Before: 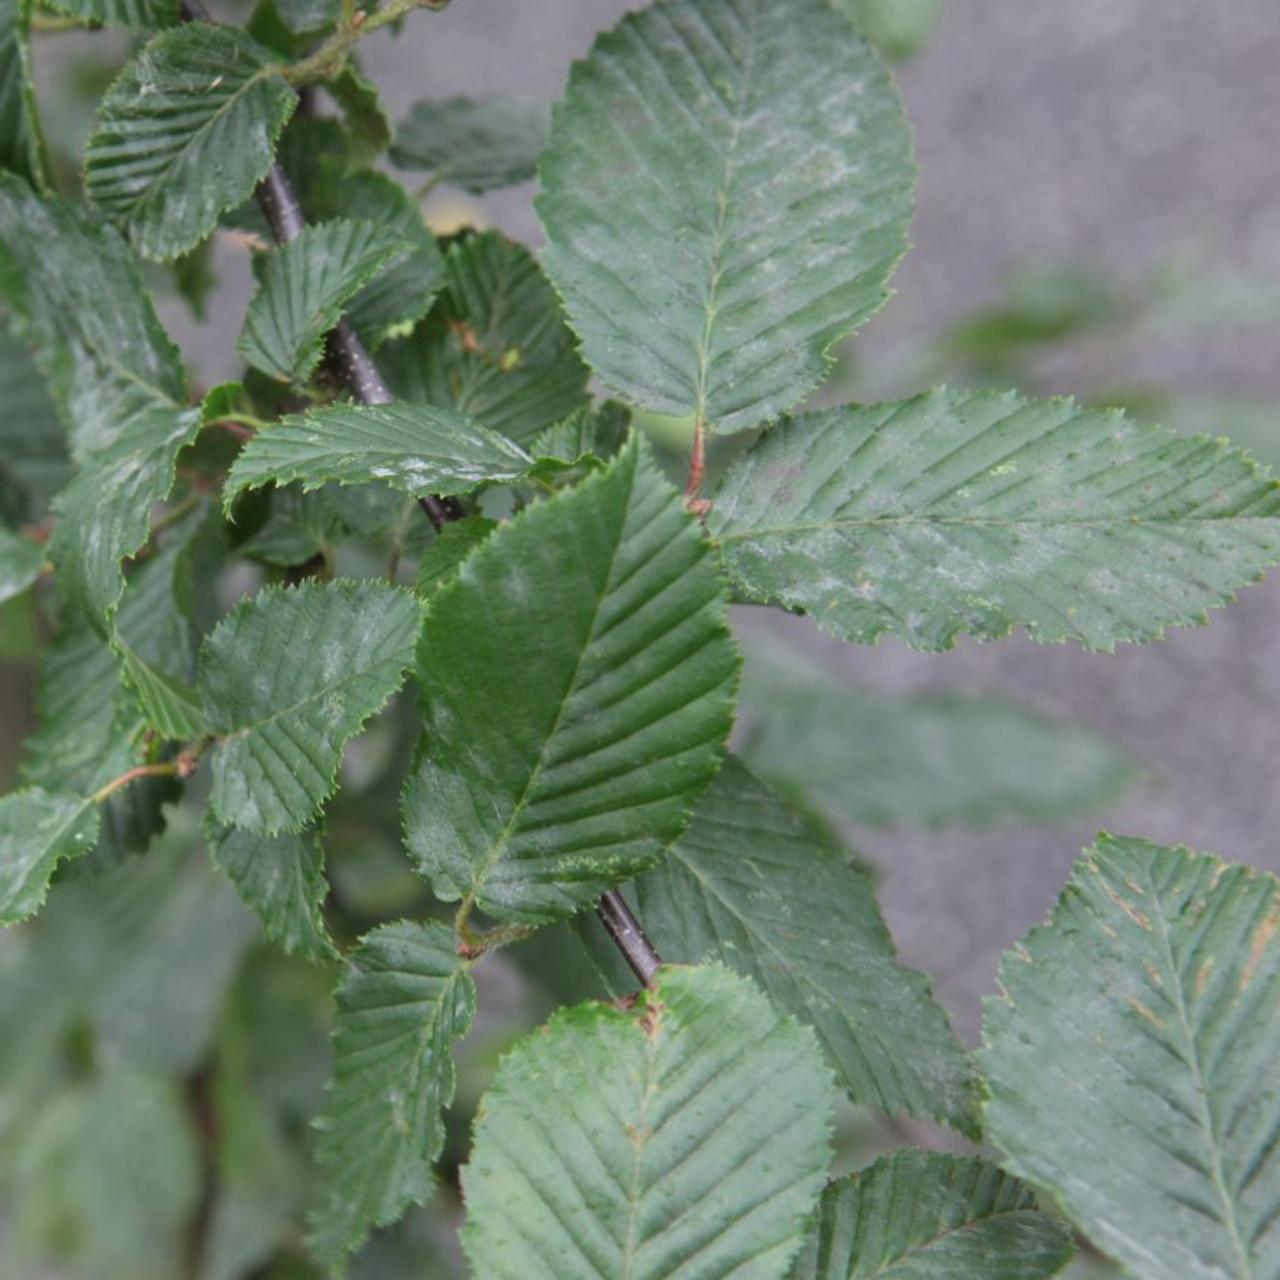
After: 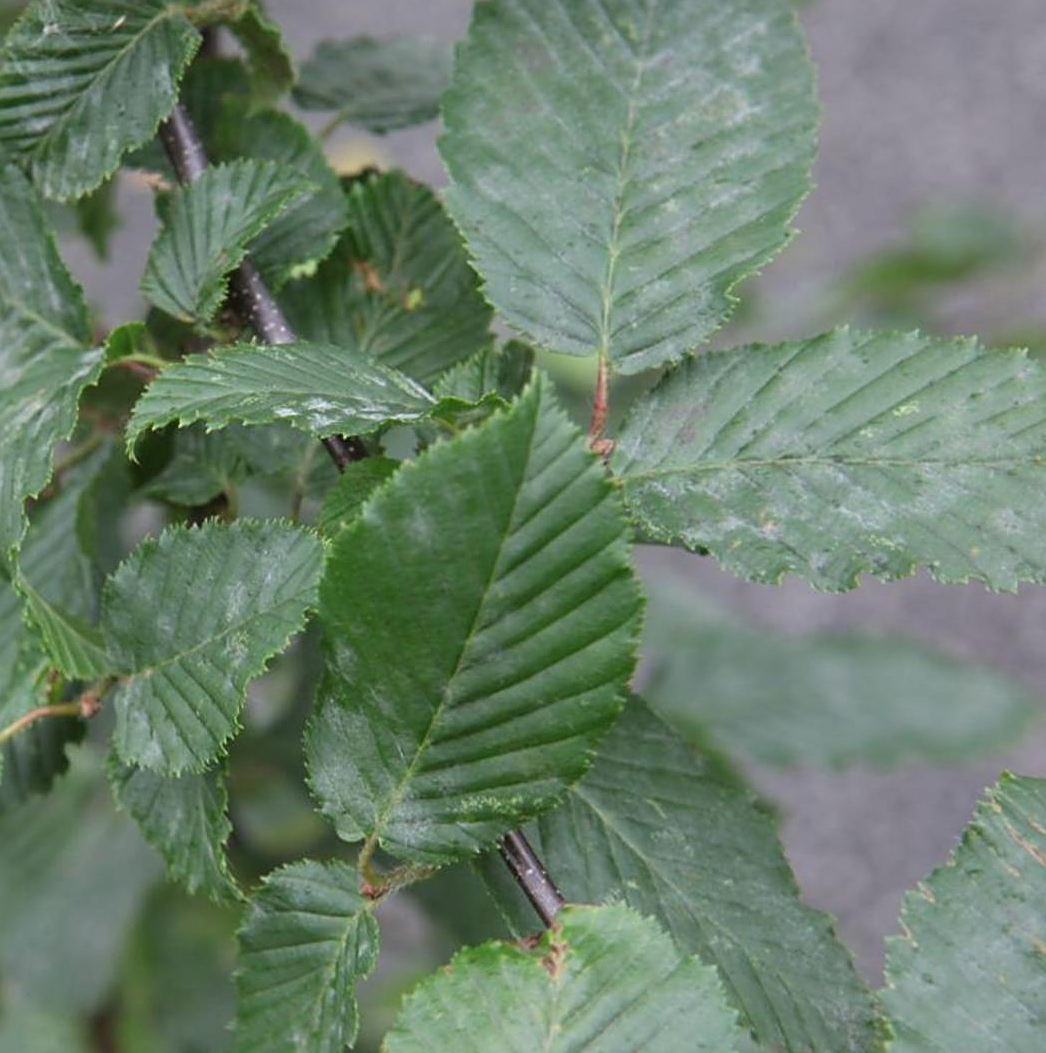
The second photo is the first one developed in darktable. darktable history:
crop and rotate: left 7.61%, top 4.702%, right 10.611%, bottom 12.981%
sharpen: on, module defaults
